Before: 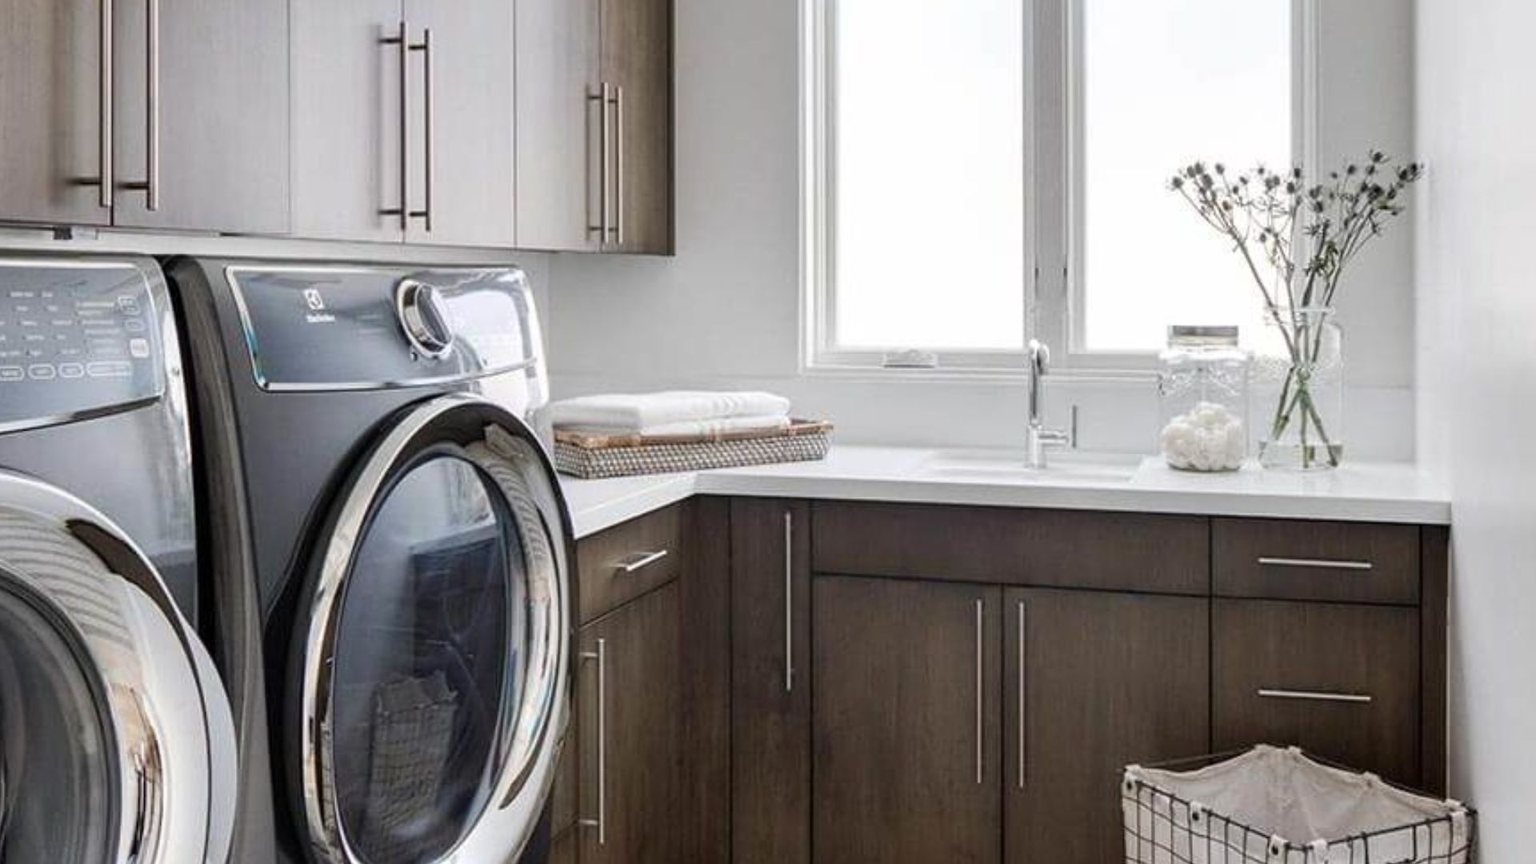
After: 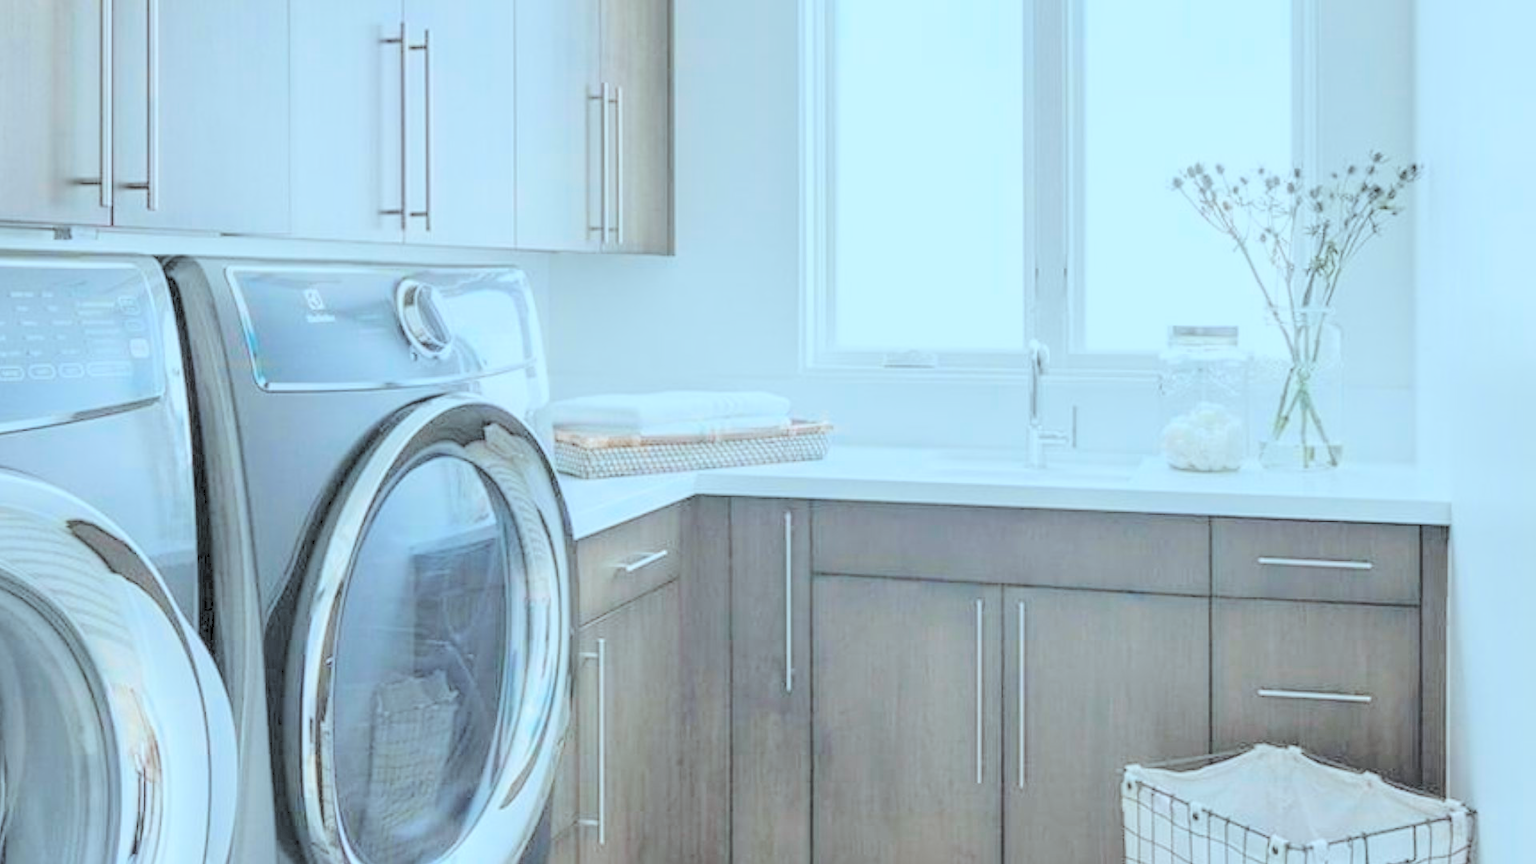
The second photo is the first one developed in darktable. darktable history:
color zones: curves: ch0 [(0, 0.425) (0.143, 0.422) (0.286, 0.42) (0.429, 0.419) (0.571, 0.419) (0.714, 0.42) (0.857, 0.422) (1, 0.425)]
color correction: highlights a* -12.12, highlights b* -15.61
contrast brightness saturation: brightness 0.983
